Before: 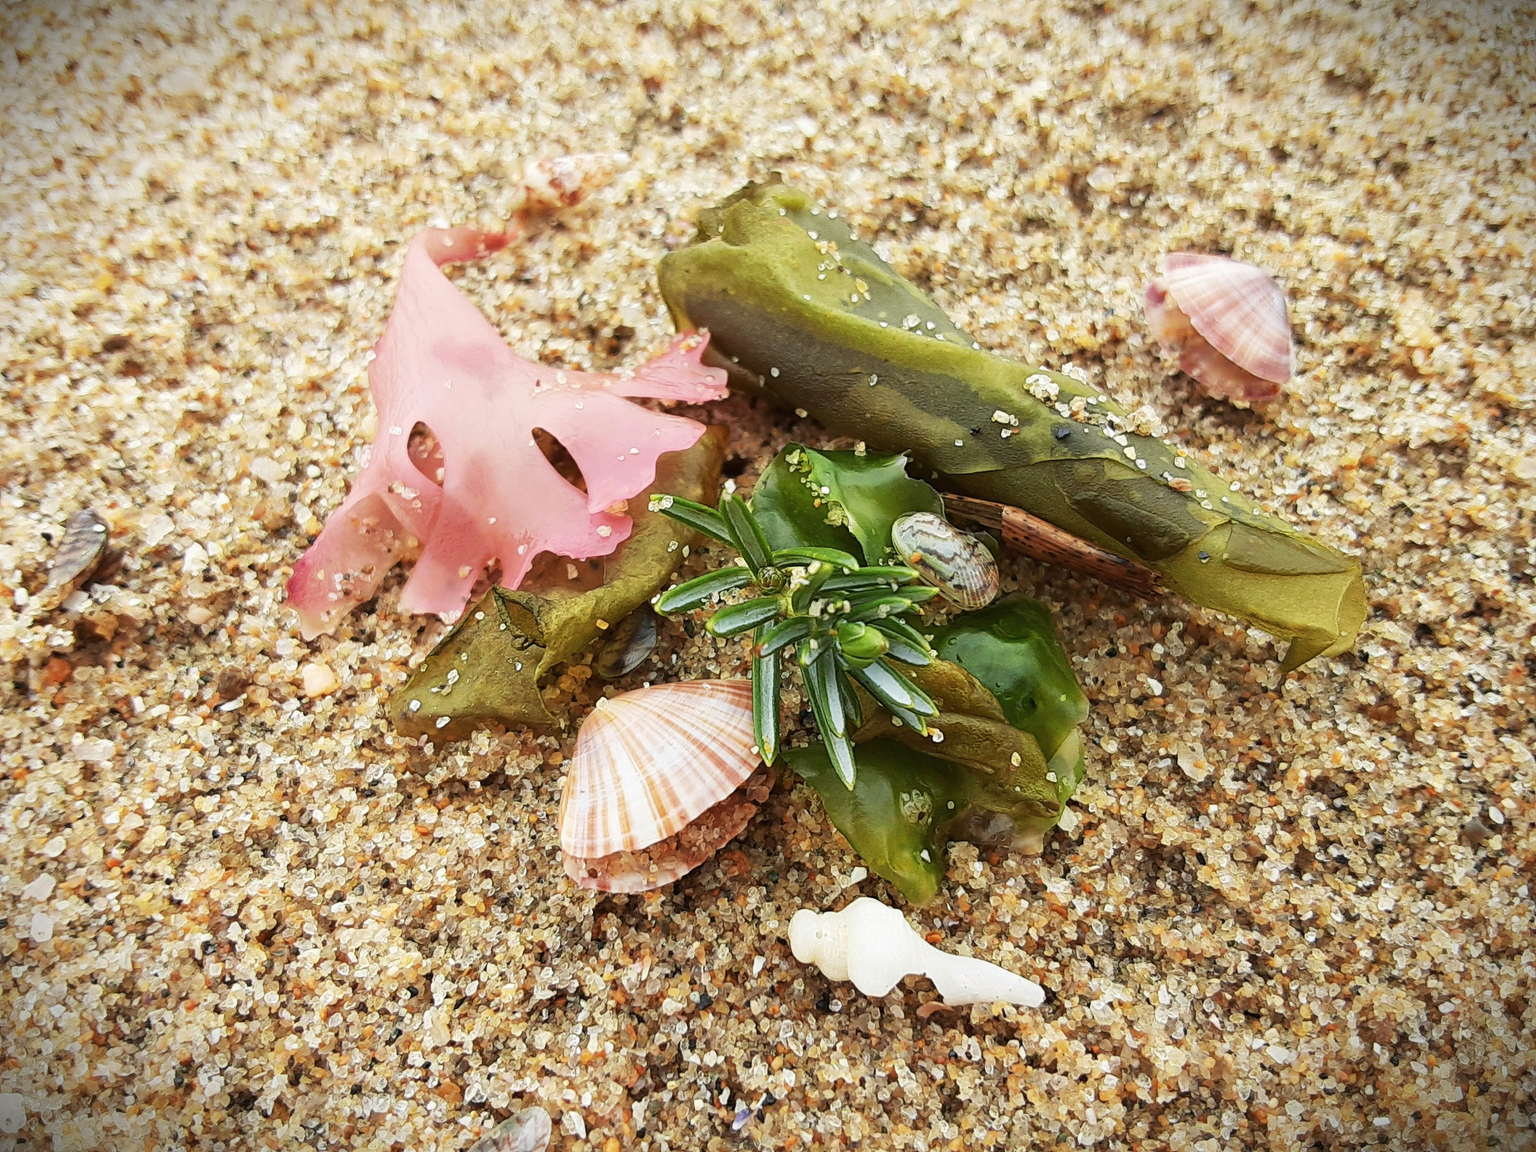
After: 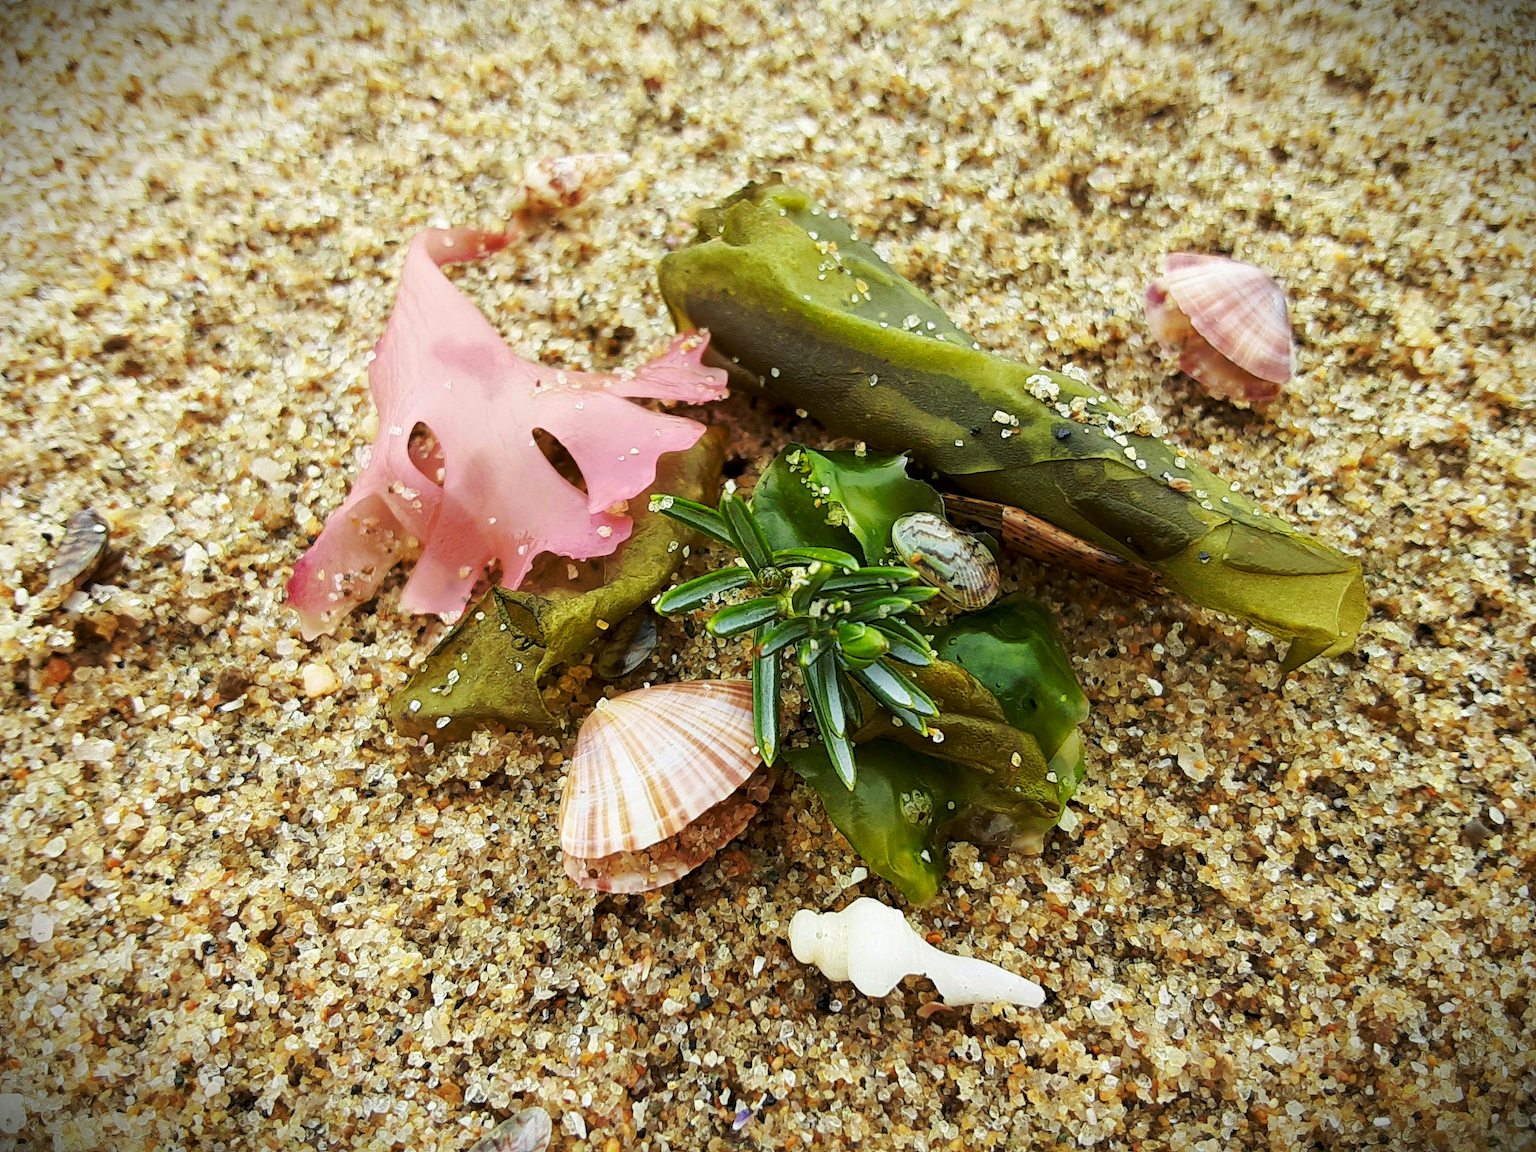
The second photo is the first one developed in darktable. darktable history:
tone curve: curves: ch0 [(0, 0) (0.003, 0.002) (0.011, 0.009) (0.025, 0.02) (0.044, 0.035) (0.069, 0.055) (0.1, 0.08) (0.136, 0.109) (0.177, 0.142) (0.224, 0.179) (0.277, 0.222) (0.335, 0.268) (0.399, 0.329) (0.468, 0.409) (0.543, 0.495) (0.623, 0.579) (0.709, 0.669) (0.801, 0.767) (0.898, 0.885) (1, 1)], preserve colors none
color look up table: target L [79.39, 72.12, 59.58, 44.38, 200.12, 100, 79.31, 68.94, 64.7, 59.43, 53.07, 51.28, 45.11, 37.62, 55.11, 50.66, 39.29, 37.28, 29.64, 18.23, 70.14, 68.25, 50.98, 47.28, 0 ×25], target a [-1.117, -24.85, -41.8, -15.2, -0.016, 0, -3.652, 12.48, 16.47, 32.74, -0.209, 48.77, 48.75, 16.52, 11.7, 50.45, 16.59, -0.161, 29.93, 0.319, -29.91, -0.928, -14.82, -1.179, 0 ×25], target b [-0.867, 59.71, 35.37, 26.56, 0.202, -0.002, 69.98, 63.97, 15.43, 59.59, -0.447, 14, 30.15, 18.85, -26.03, -17.42, -50.78, -1.378, -25.22, -1.577, -2.267, -1.272, -28.57, -27.93, 0 ×25], num patches 24
